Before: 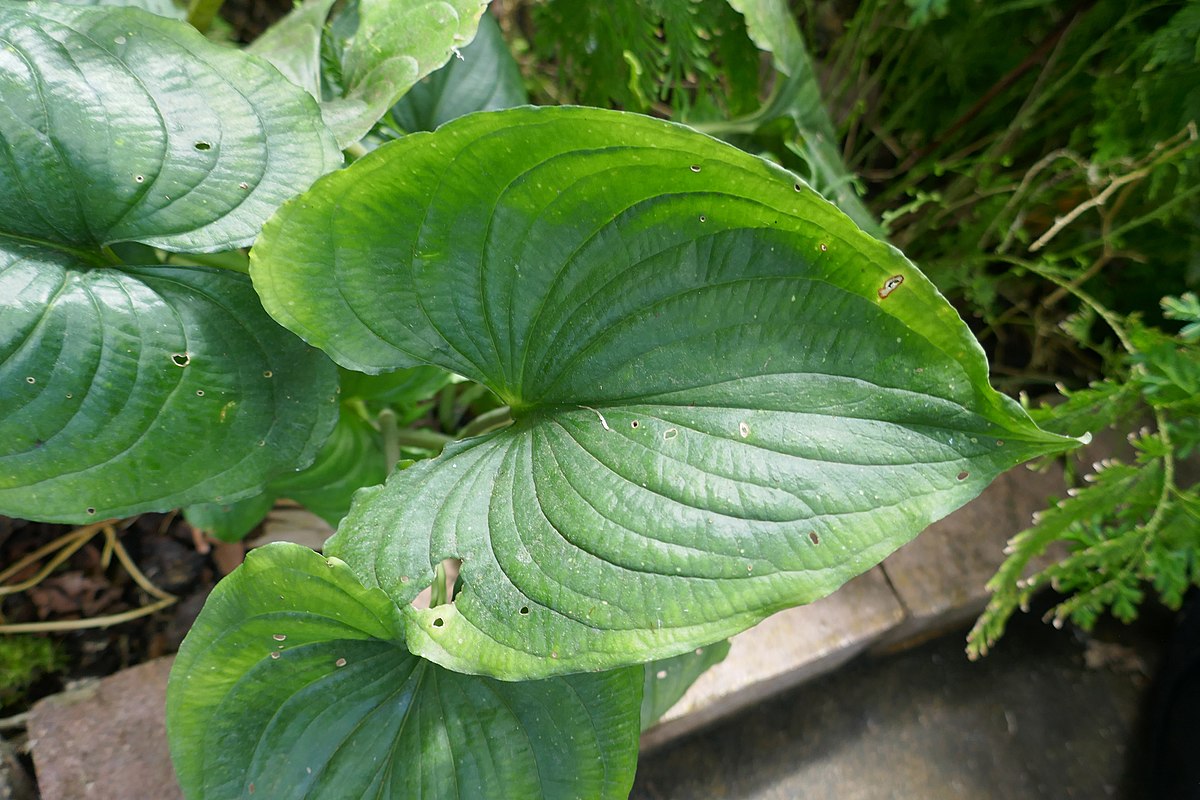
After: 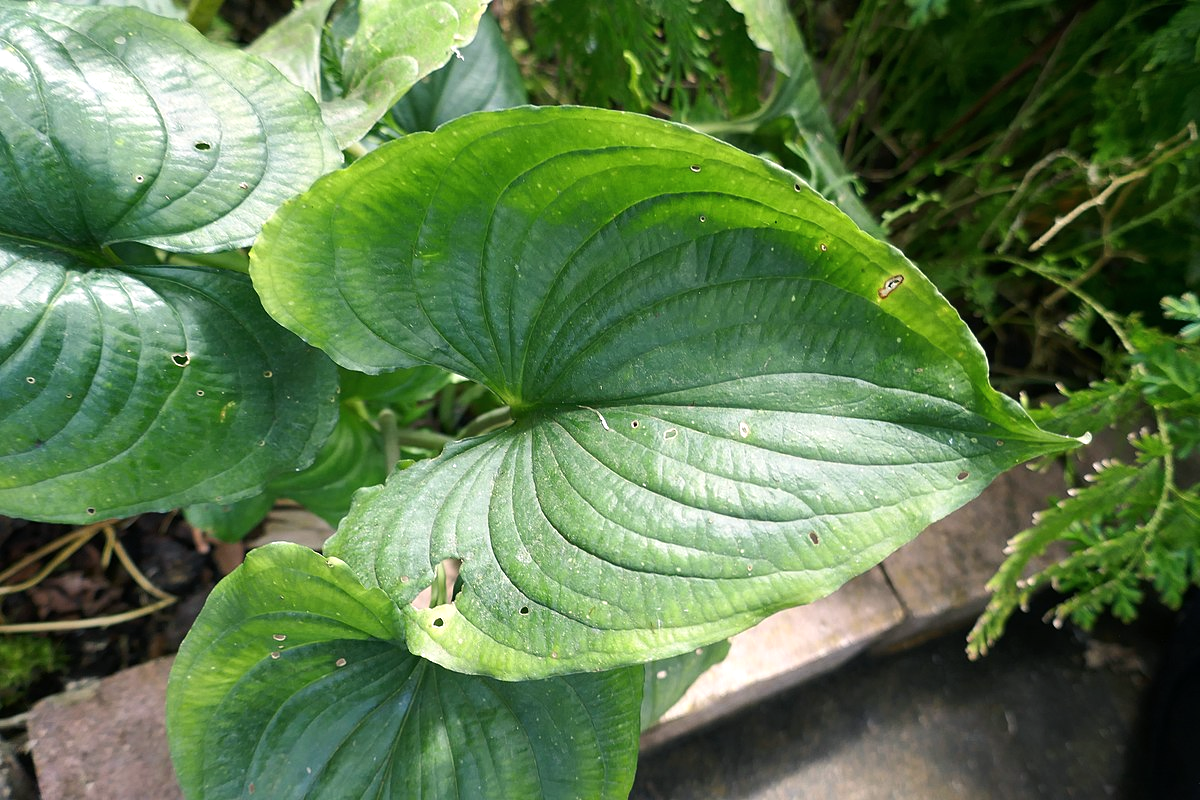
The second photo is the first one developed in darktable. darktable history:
color balance rgb: shadows lift › chroma 1.41%, shadows lift › hue 260°, power › chroma 0.5%, power › hue 260°, highlights gain › chroma 1%, highlights gain › hue 27°, saturation formula JzAzBz (2021)
tone equalizer: -8 EV -0.417 EV, -7 EV -0.389 EV, -6 EV -0.333 EV, -5 EV -0.222 EV, -3 EV 0.222 EV, -2 EV 0.333 EV, -1 EV 0.389 EV, +0 EV 0.417 EV, edges refinement/feathering 500, mask exposure compensation -1.57 EV, preserve details no
